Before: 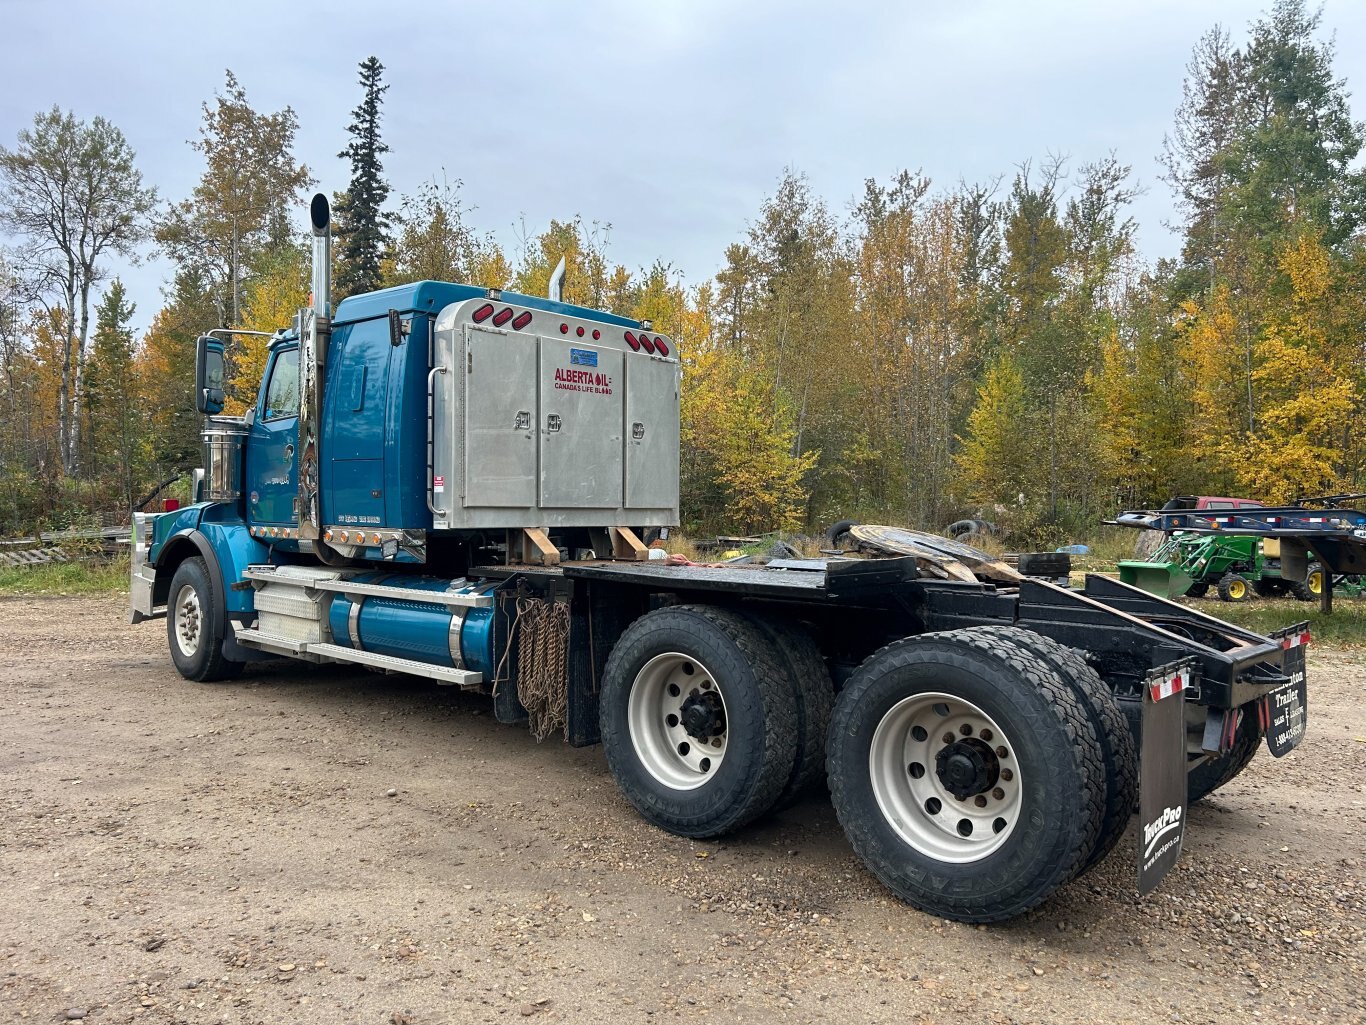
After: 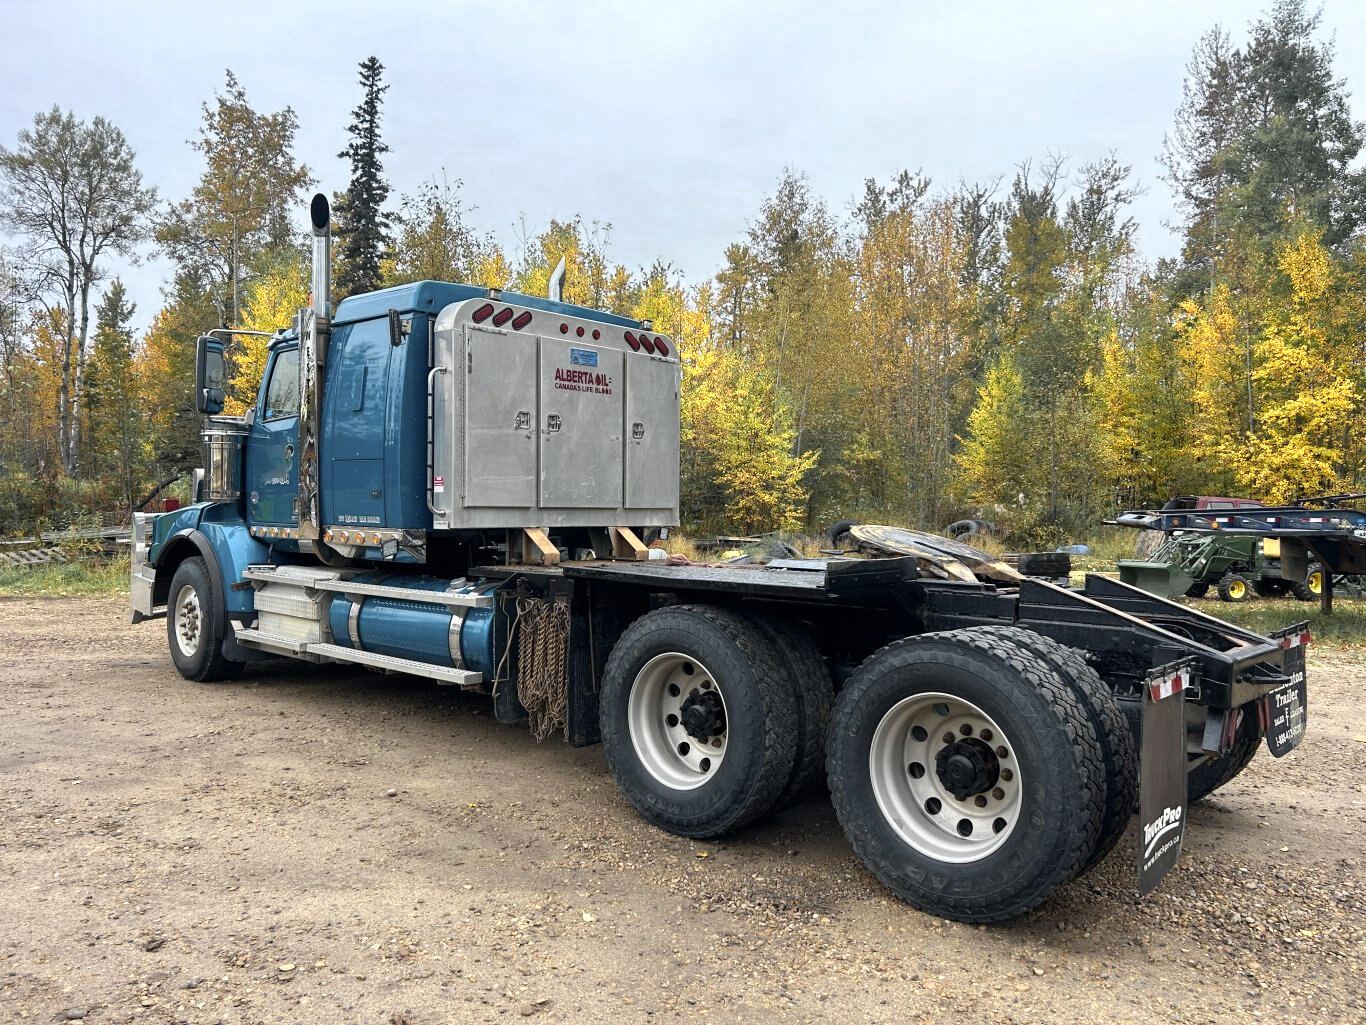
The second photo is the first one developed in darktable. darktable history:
color zones: curves: ch0 [(0.004, 0.306) (0.107, 0.448) (0.252, 0.656) (0.41, 0.398) (0.595, 0.515) (0.768, 0.628)]; ch1 [(0.07, 0.323) (0.151, 0.452) (0.252, 0.608) (0.346, 0.221) (0.463, 0.189) (0.61, 0.368) (0.735, 0.395) (0.921, 0.412)]; ch2 [(0, 0.476) (0.132, 0.512) (0.243, 0.512) (0.397, 0.48) (0.522, 0.376) (0.634, 0.536) (0.761, 0.46)]
